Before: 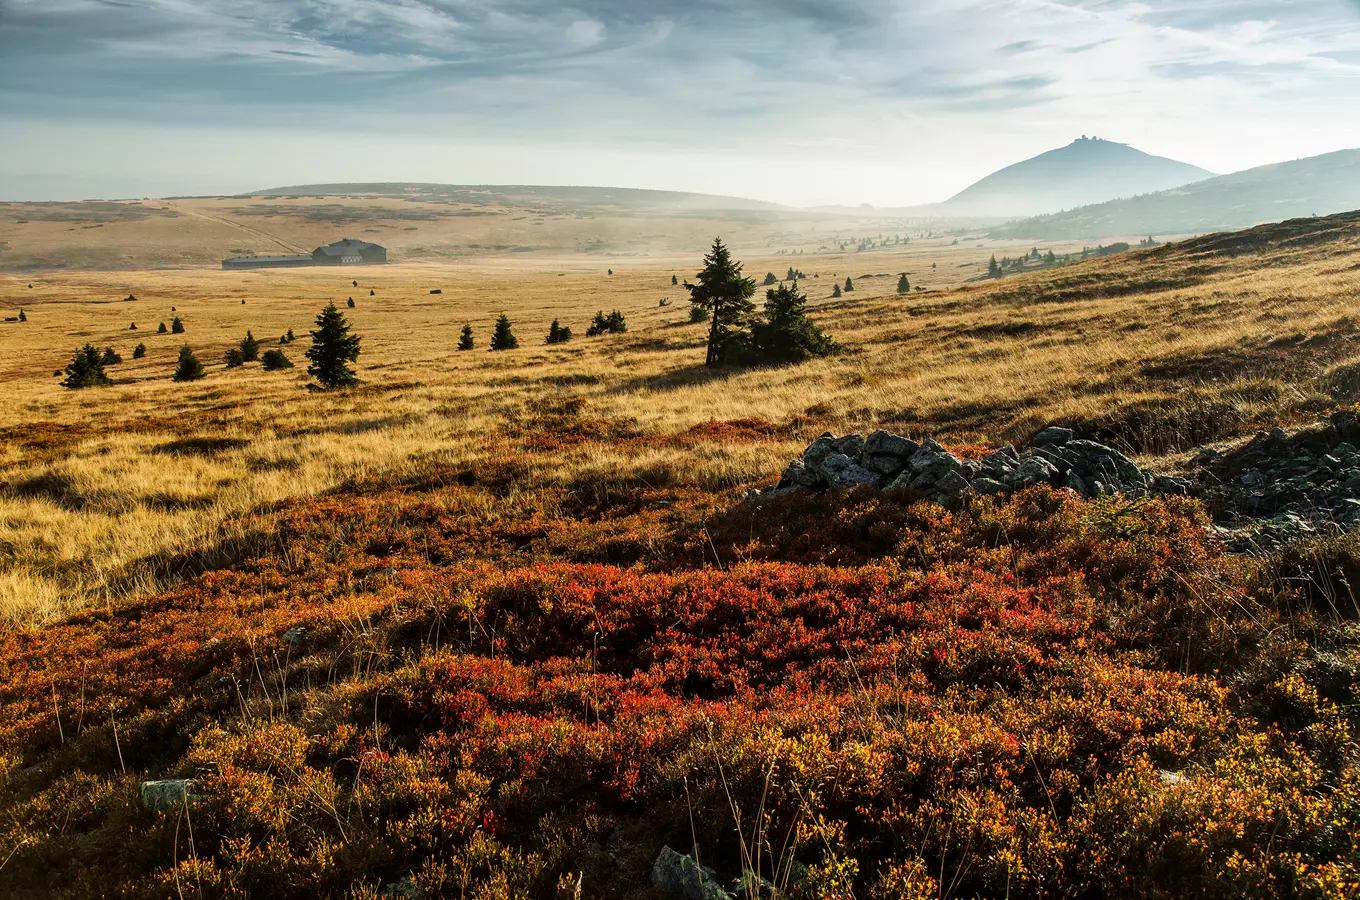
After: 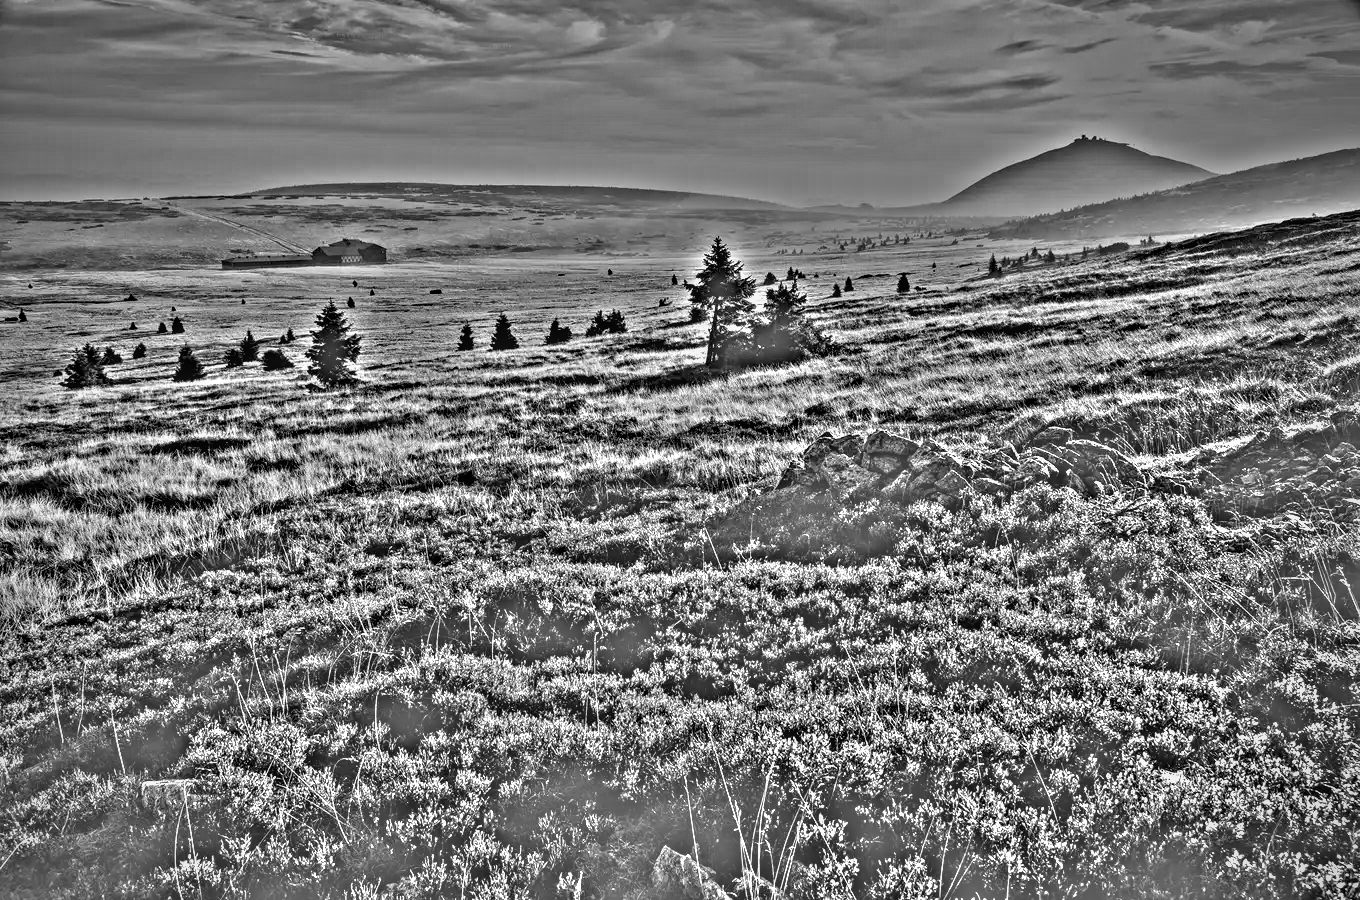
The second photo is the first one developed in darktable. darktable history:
contrast brightness saturation: contrast 0.05
local contrast: on, module defaults
vignetting: on, module defaults
highpass: sharpness 49.79%, contrast boost 49.79%
